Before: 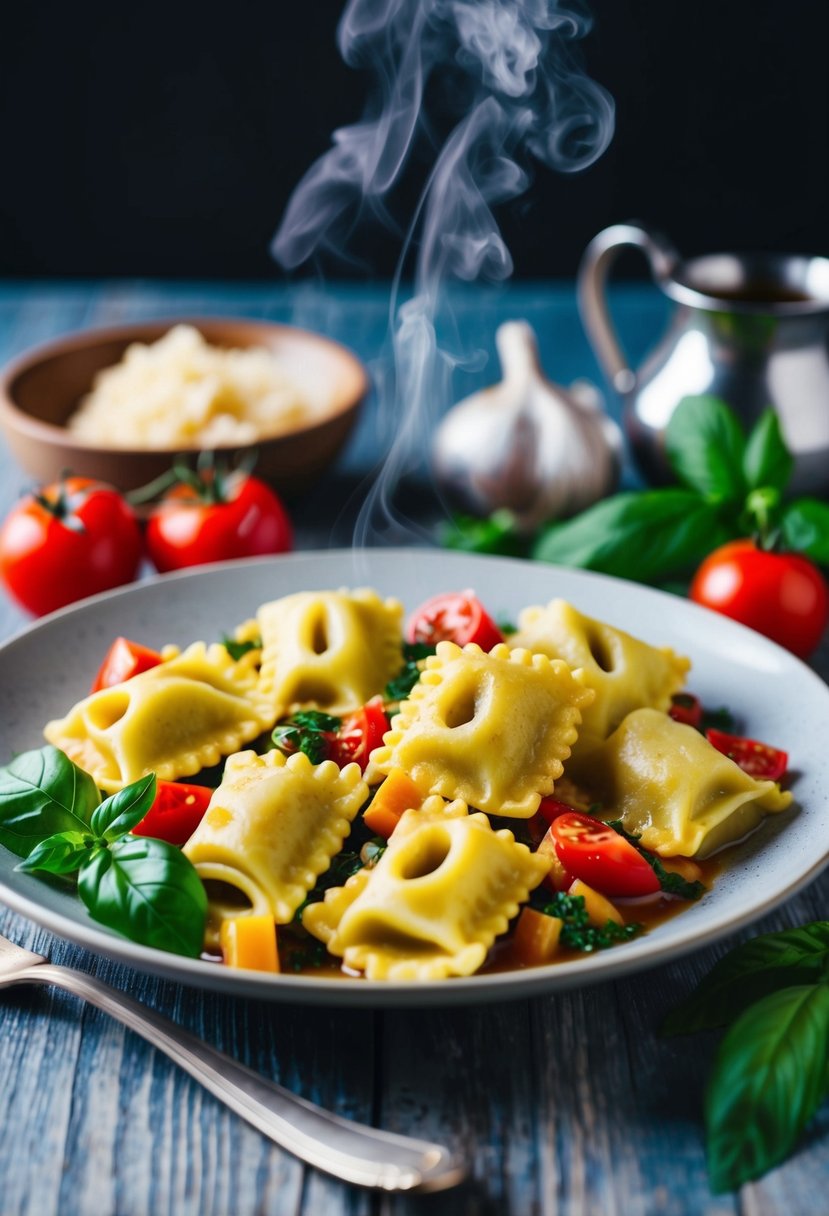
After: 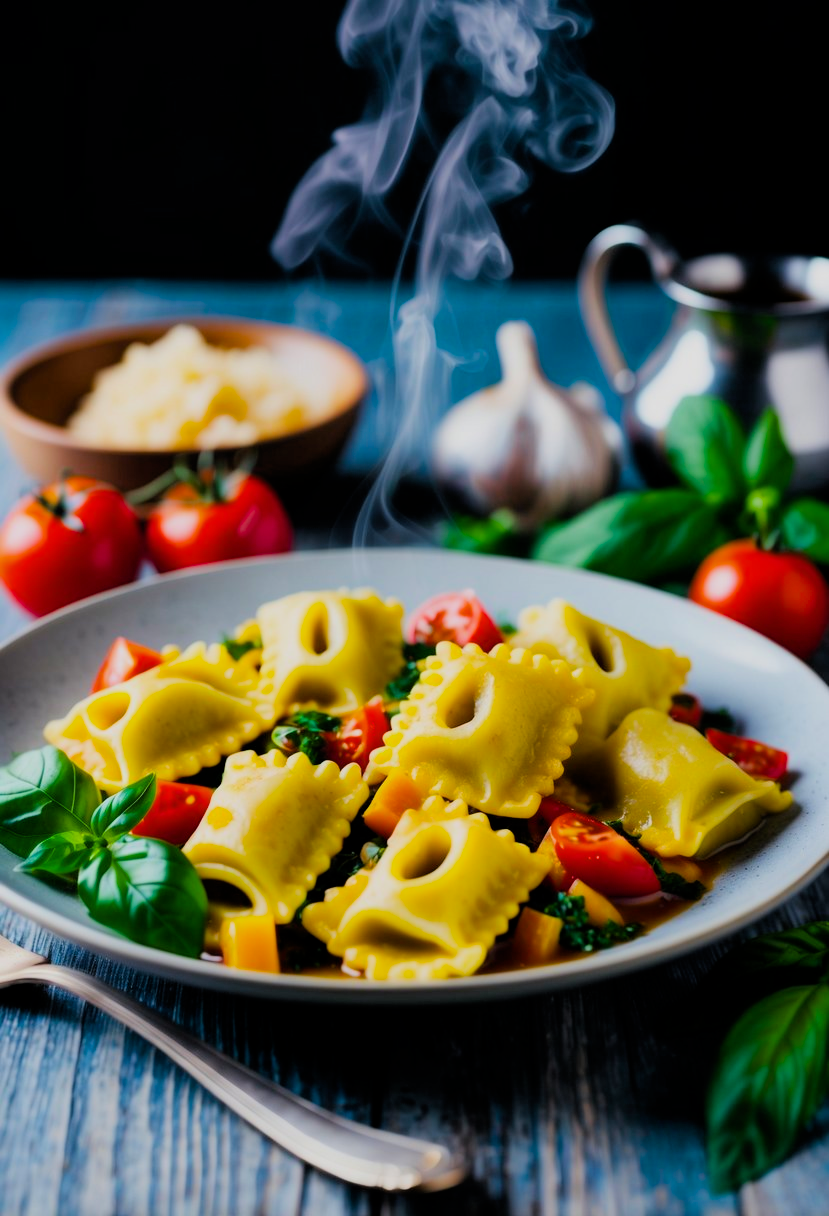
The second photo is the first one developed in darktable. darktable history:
filmic rgb: black relative exposure -7.72 EV, white relative exposure 4.41 EV, target black luminance 0%, hardness 3.76, latitude 50.84%, contrast 1.074, highlights saturation mix 9.78%, shadows ↔ highlights balance -0.228%
contrast equalizer: y [[0.5, 0.542, 0.583, 0.625, 0.667, 0.708], [0.5 ×6], [0.5 ×6], [0 ×6], [0 ×6]], mix -0.219
color balance rgb: linear chroma grading › global chroma 9.676%, perceptual saturation grading › global saturation 25.794%
